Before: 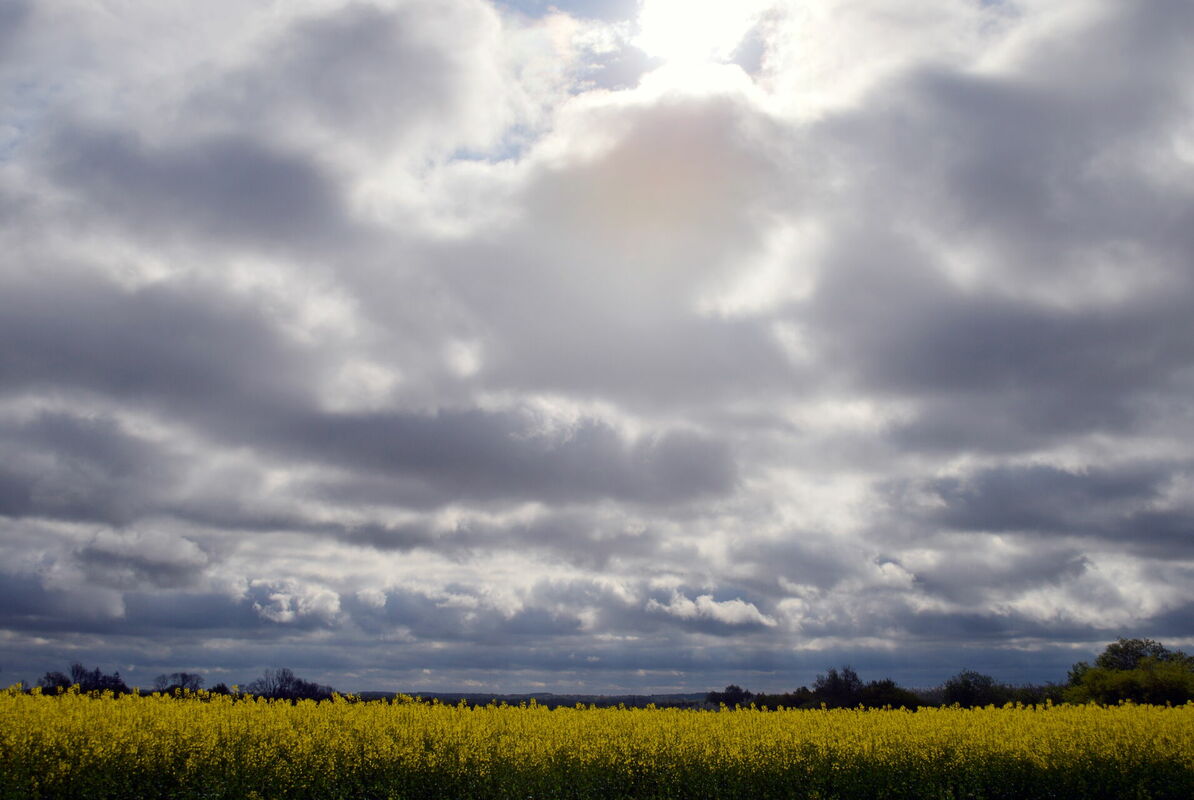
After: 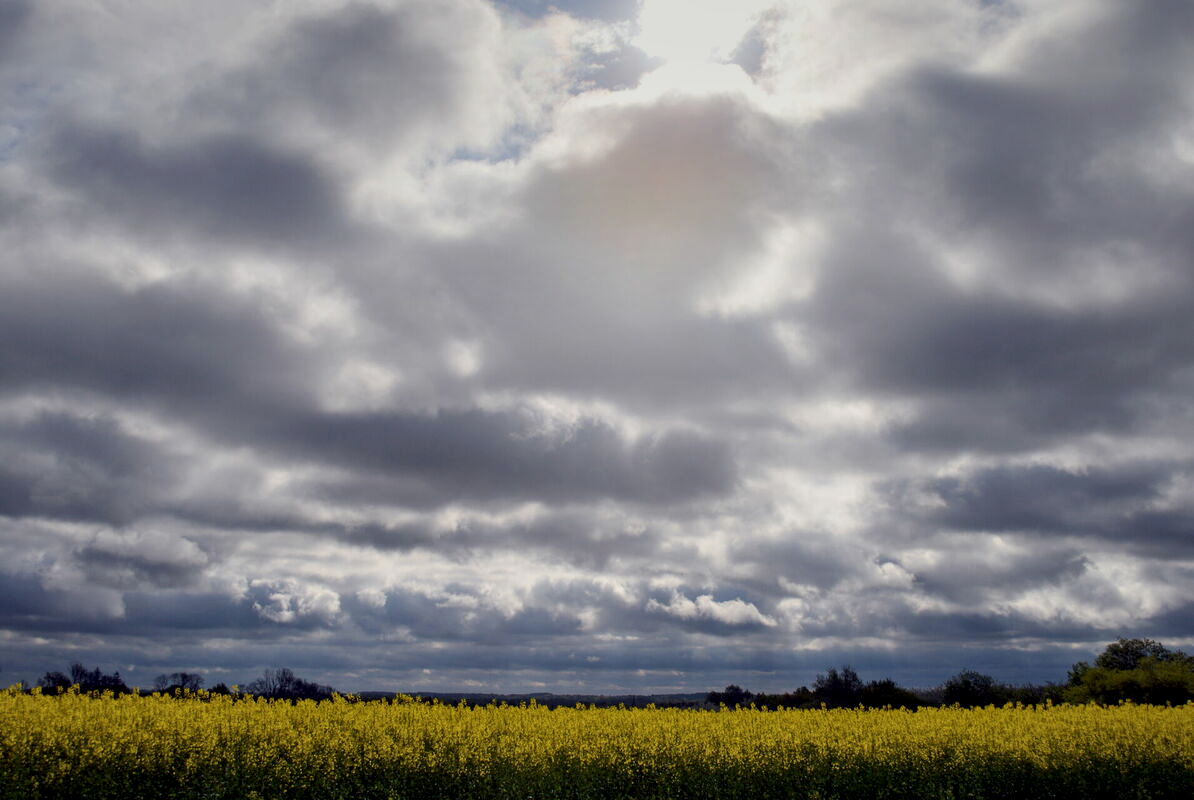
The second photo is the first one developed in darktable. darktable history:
local contrast: detail 130%
graduated density: on, module defaults
